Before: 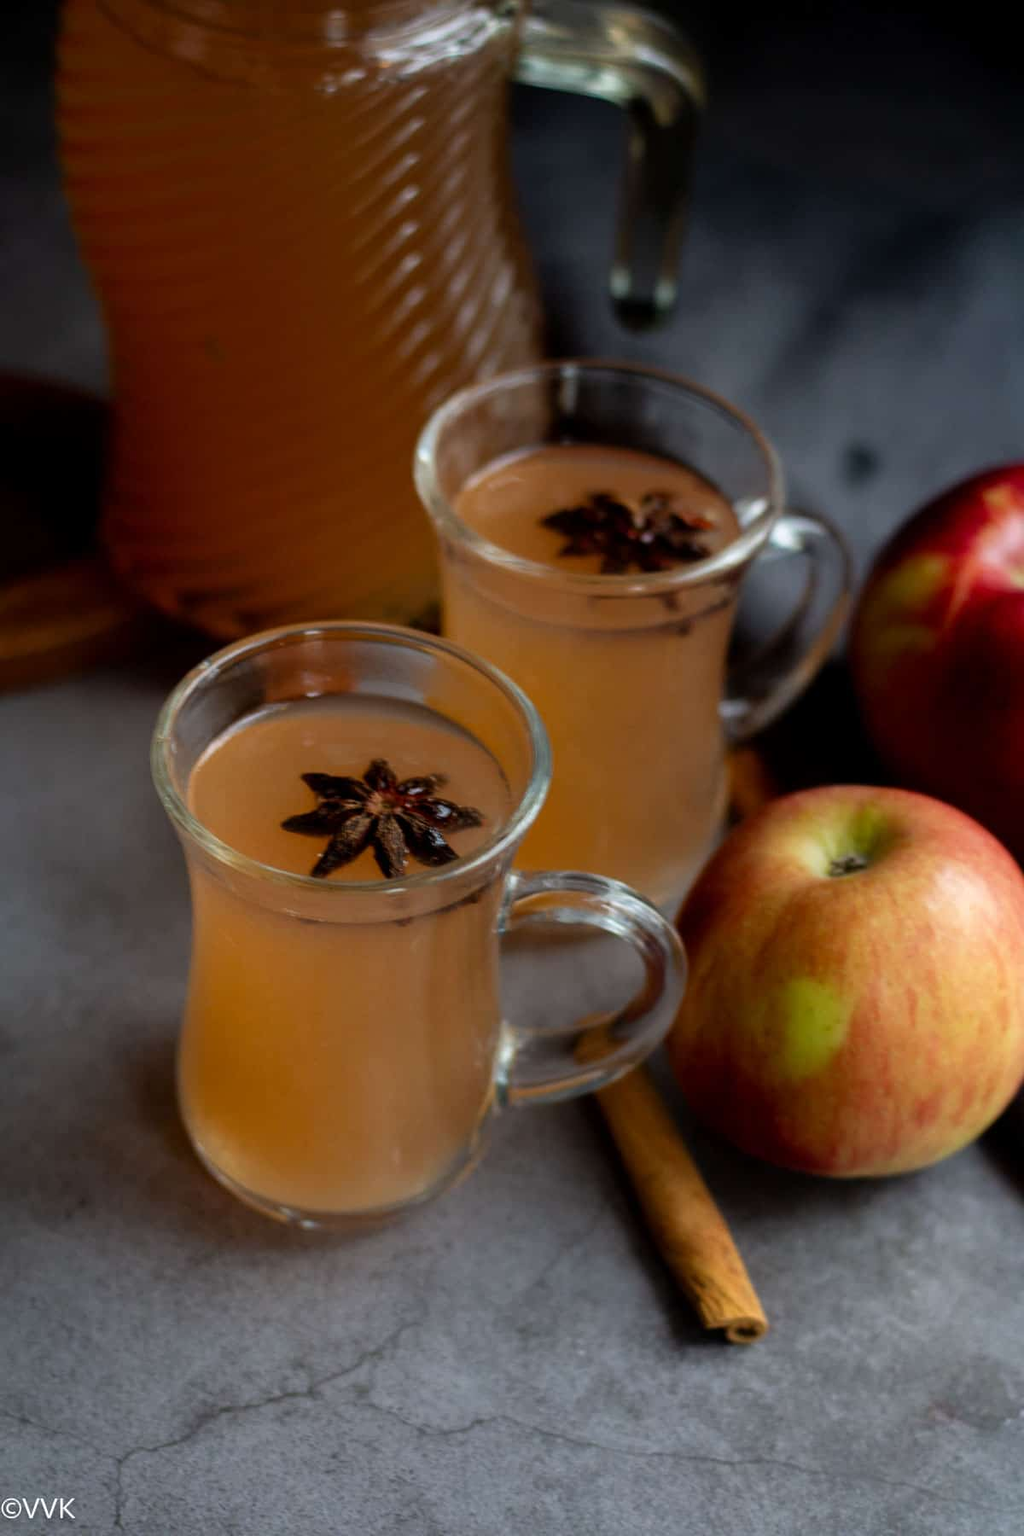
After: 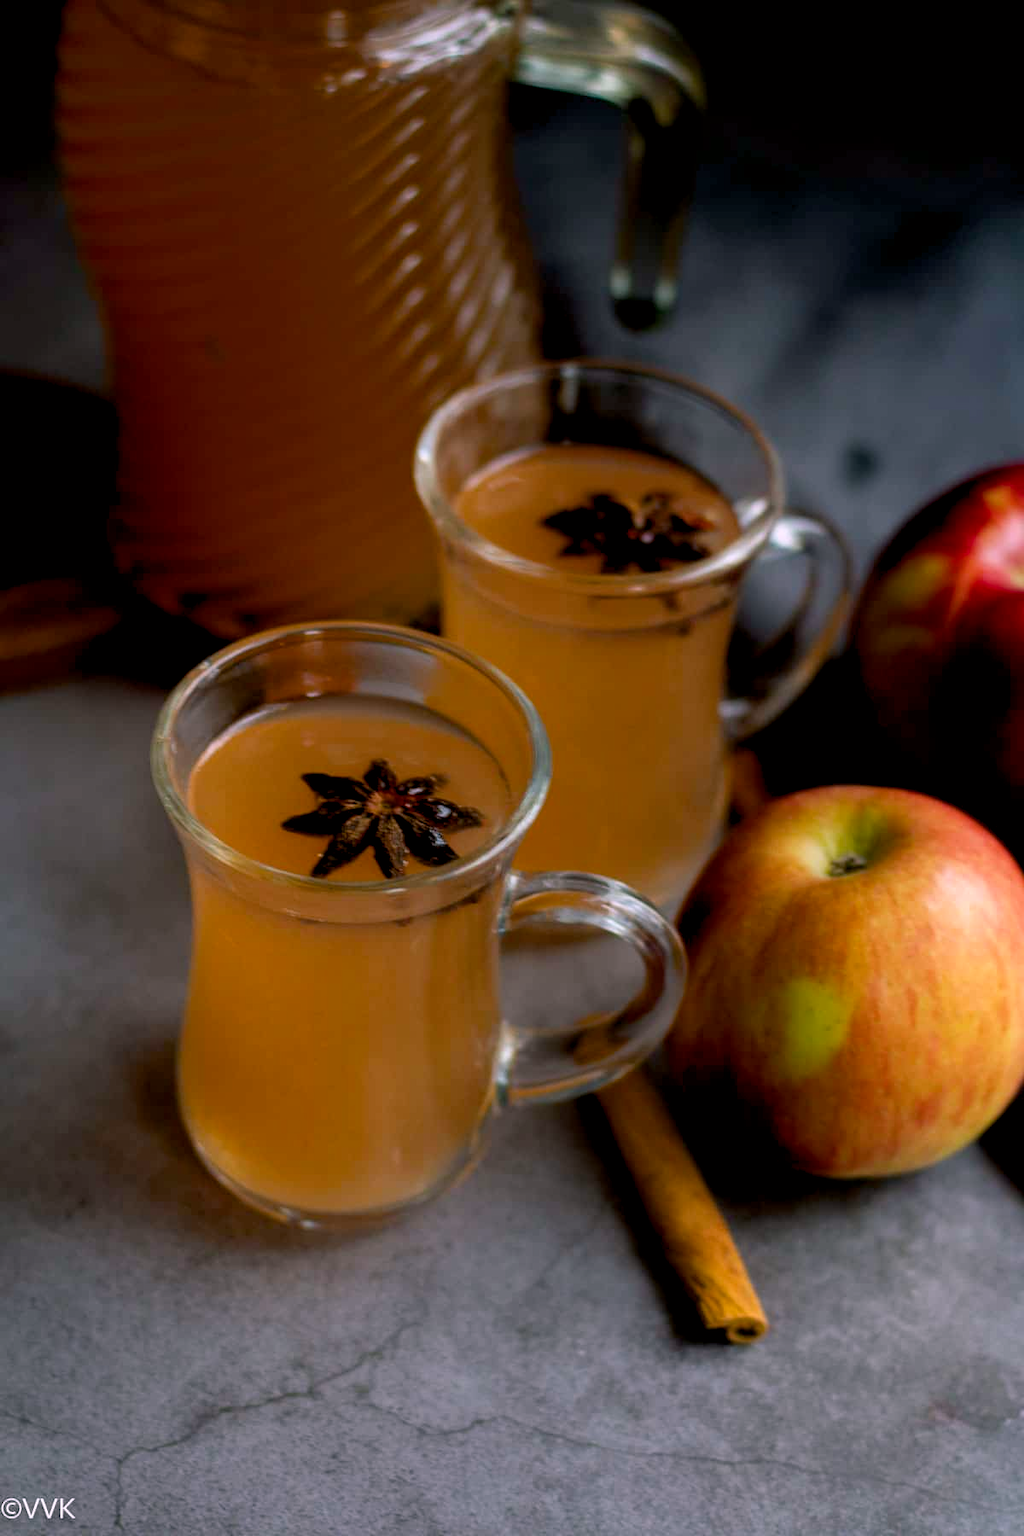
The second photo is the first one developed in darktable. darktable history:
color correction: highlights a* 3.12, highlights b* -1.55, shadows a* -0.101, shadows b* 2.52, saturation 0.98
color balance rgb: shadows lift › chroma 2%, shadows lift › hue 217.2°, power › chroma 0.25%, power › hue 60°, highlights gain › chroma 1.5%, highlights gain › hue 309.6°, global offset › luminance -0.5%, perceptual saturation grading › global saturation 15%, global vibrance 20%
